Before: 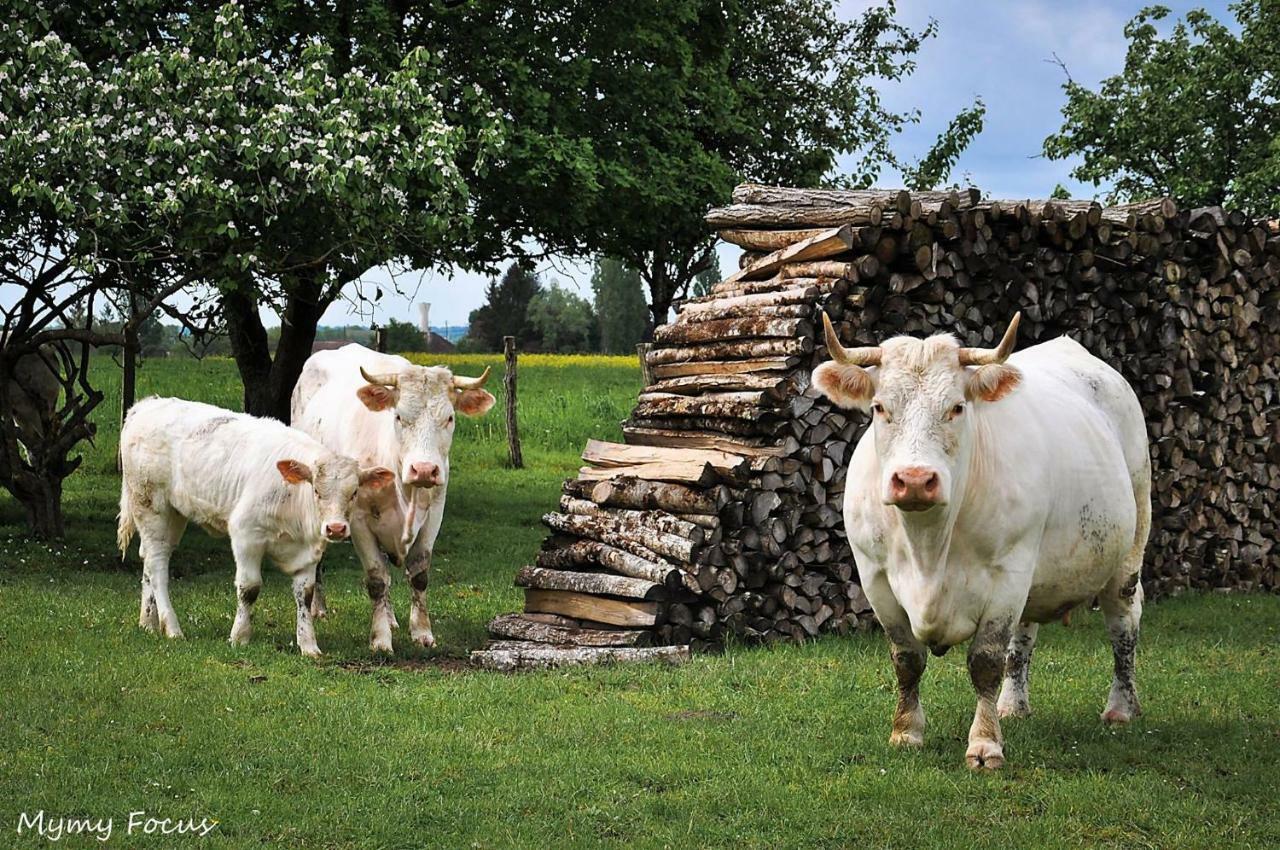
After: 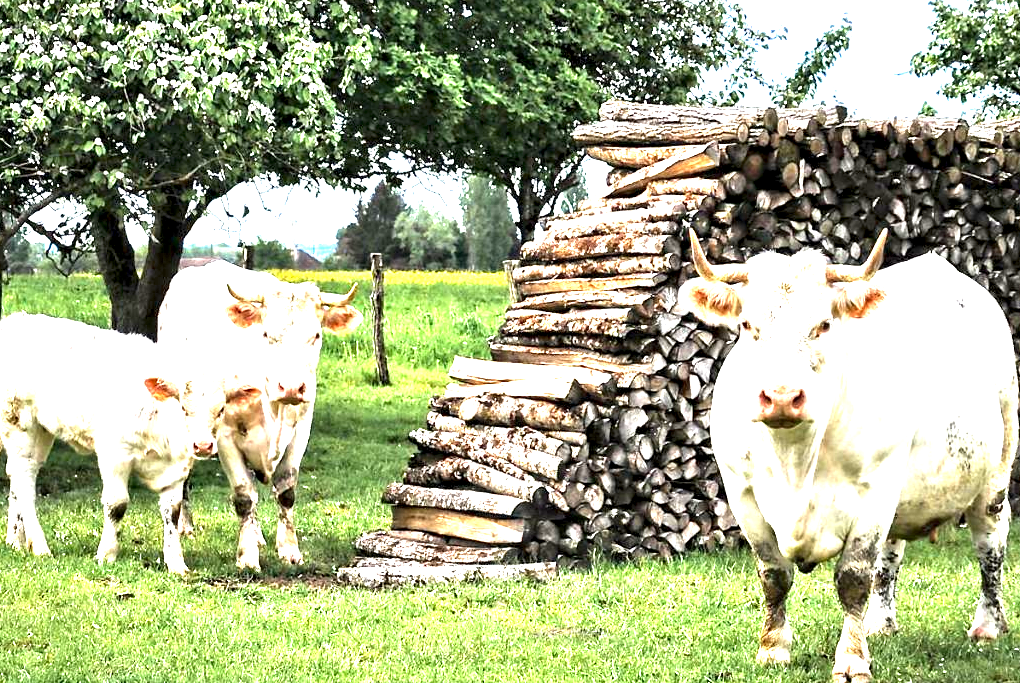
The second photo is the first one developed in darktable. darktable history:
contrast equalizer: octaves 7, y [[0.511, 0.558, 0.631, 0.632, 0.559, 0.512], [0.5 ×6], [0.507, 0.559, 0.627, 0.644, 0.647, 0.647], [0 ×6], [0 ×6]]
exposure: exposure 2.26 EV, compensate highlight preservation false
crop and rotate: left 10.419%, top 9.847%, right 9.855%, bottom 9.741%
